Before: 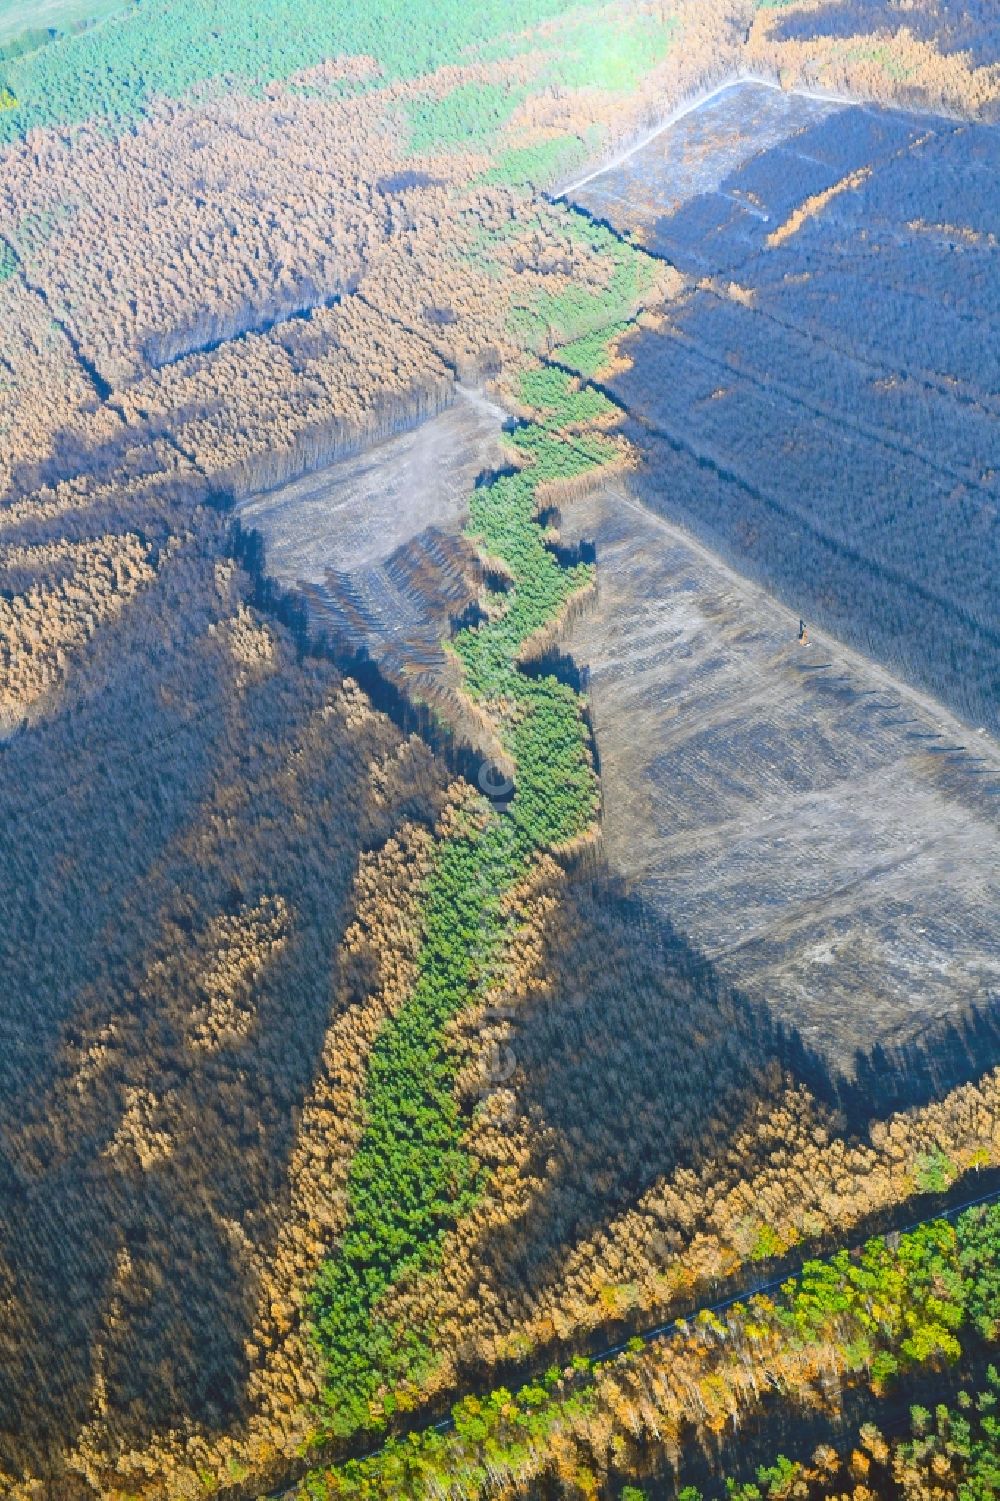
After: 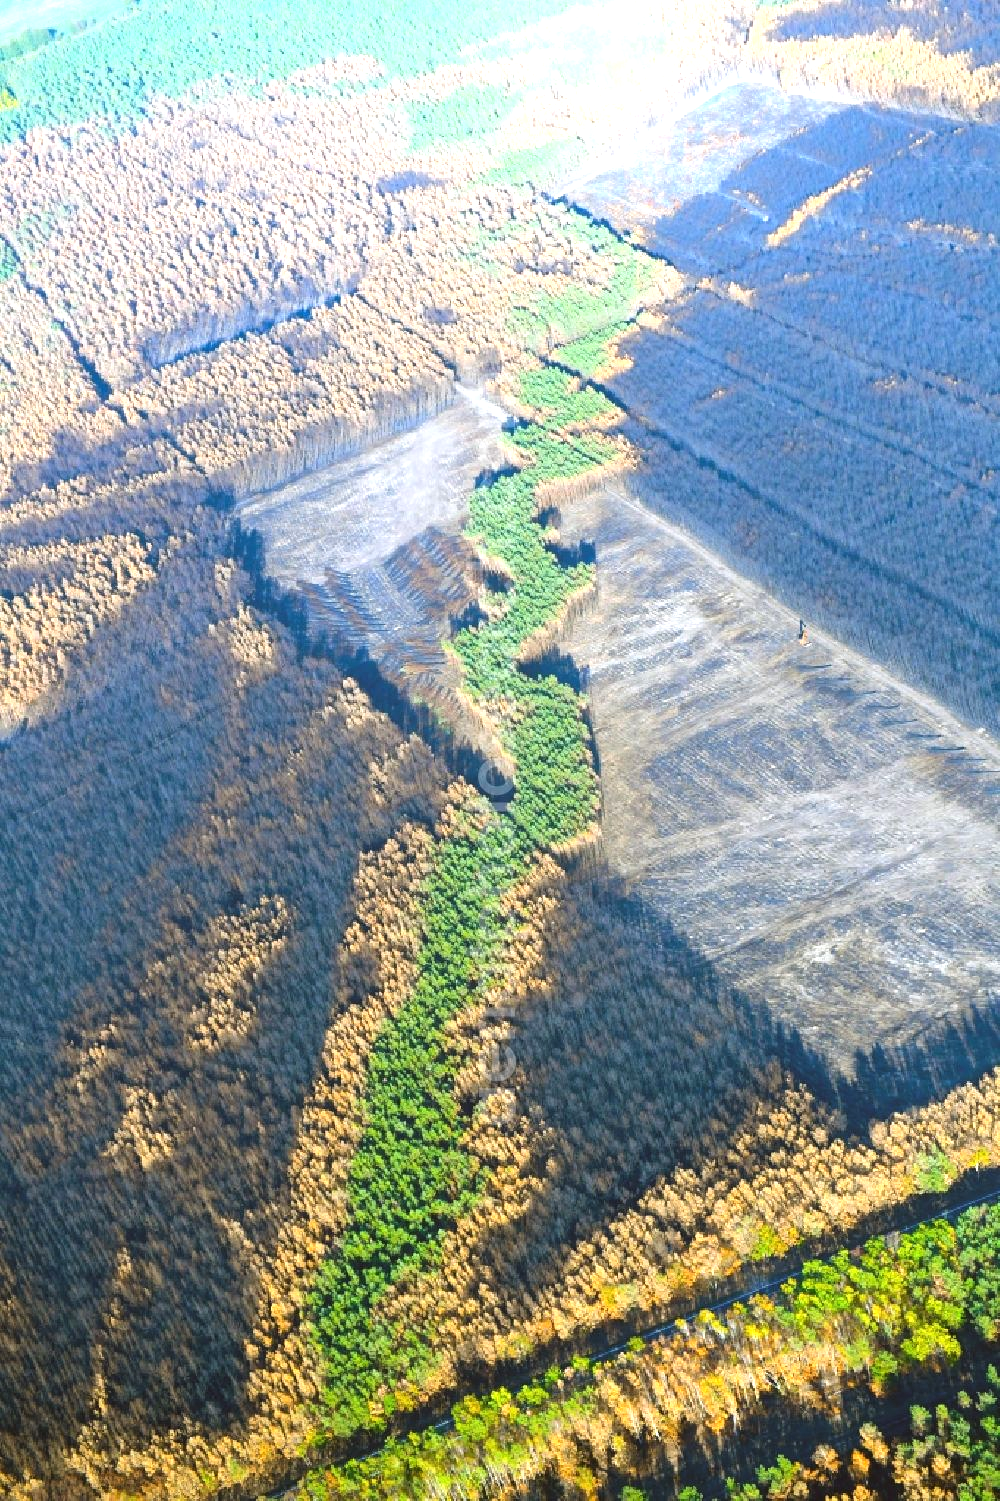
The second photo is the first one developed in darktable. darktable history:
tone equalizer: -8 EV -0.734 EV, -7 EV -0.703 EV, -6 EV -0.567 EV, -5 EV -0.416 EV, -3 EV 0.401 EV, -2 EV 0.6 EV, -1 EV 0.687 EV, +0 EV 0.721 EV, mask exposure compensation -0.503 EV
